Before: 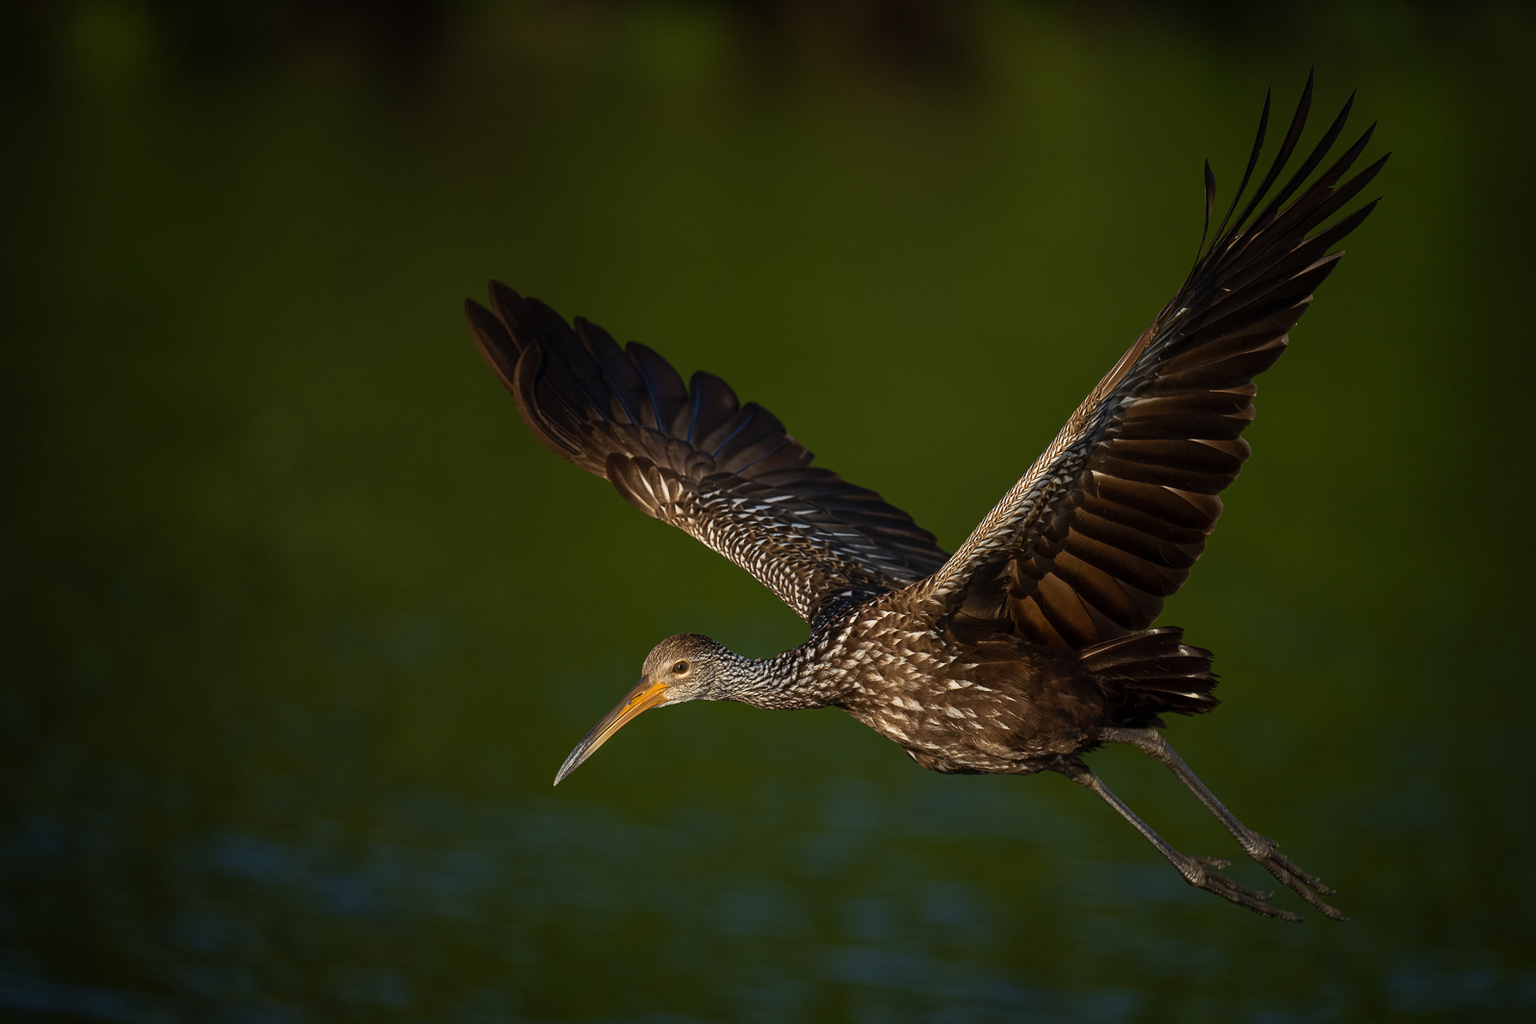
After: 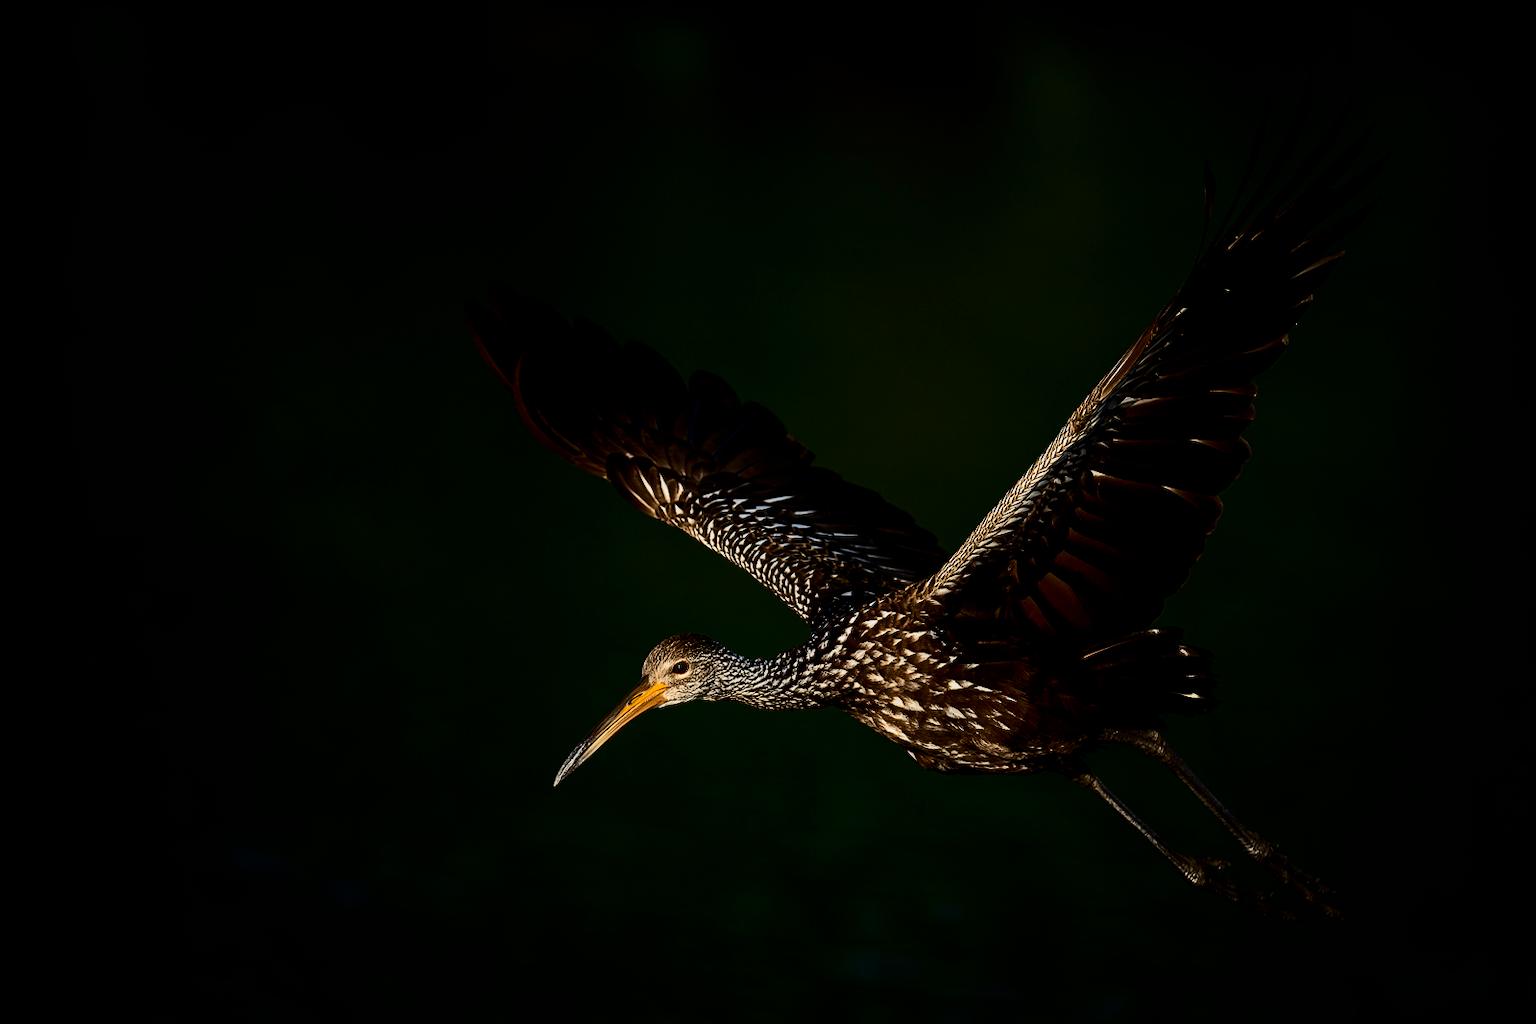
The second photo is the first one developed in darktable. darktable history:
filmic rgb: black relative exposure -5.14 EV, white relative exposure 3.96 EV, hardness 2.88, contrast 1.3, highlights saturation mix -28.62%
contrast brightness saturation: contrast 0.307, brightness -0.083, saturation 0.166
